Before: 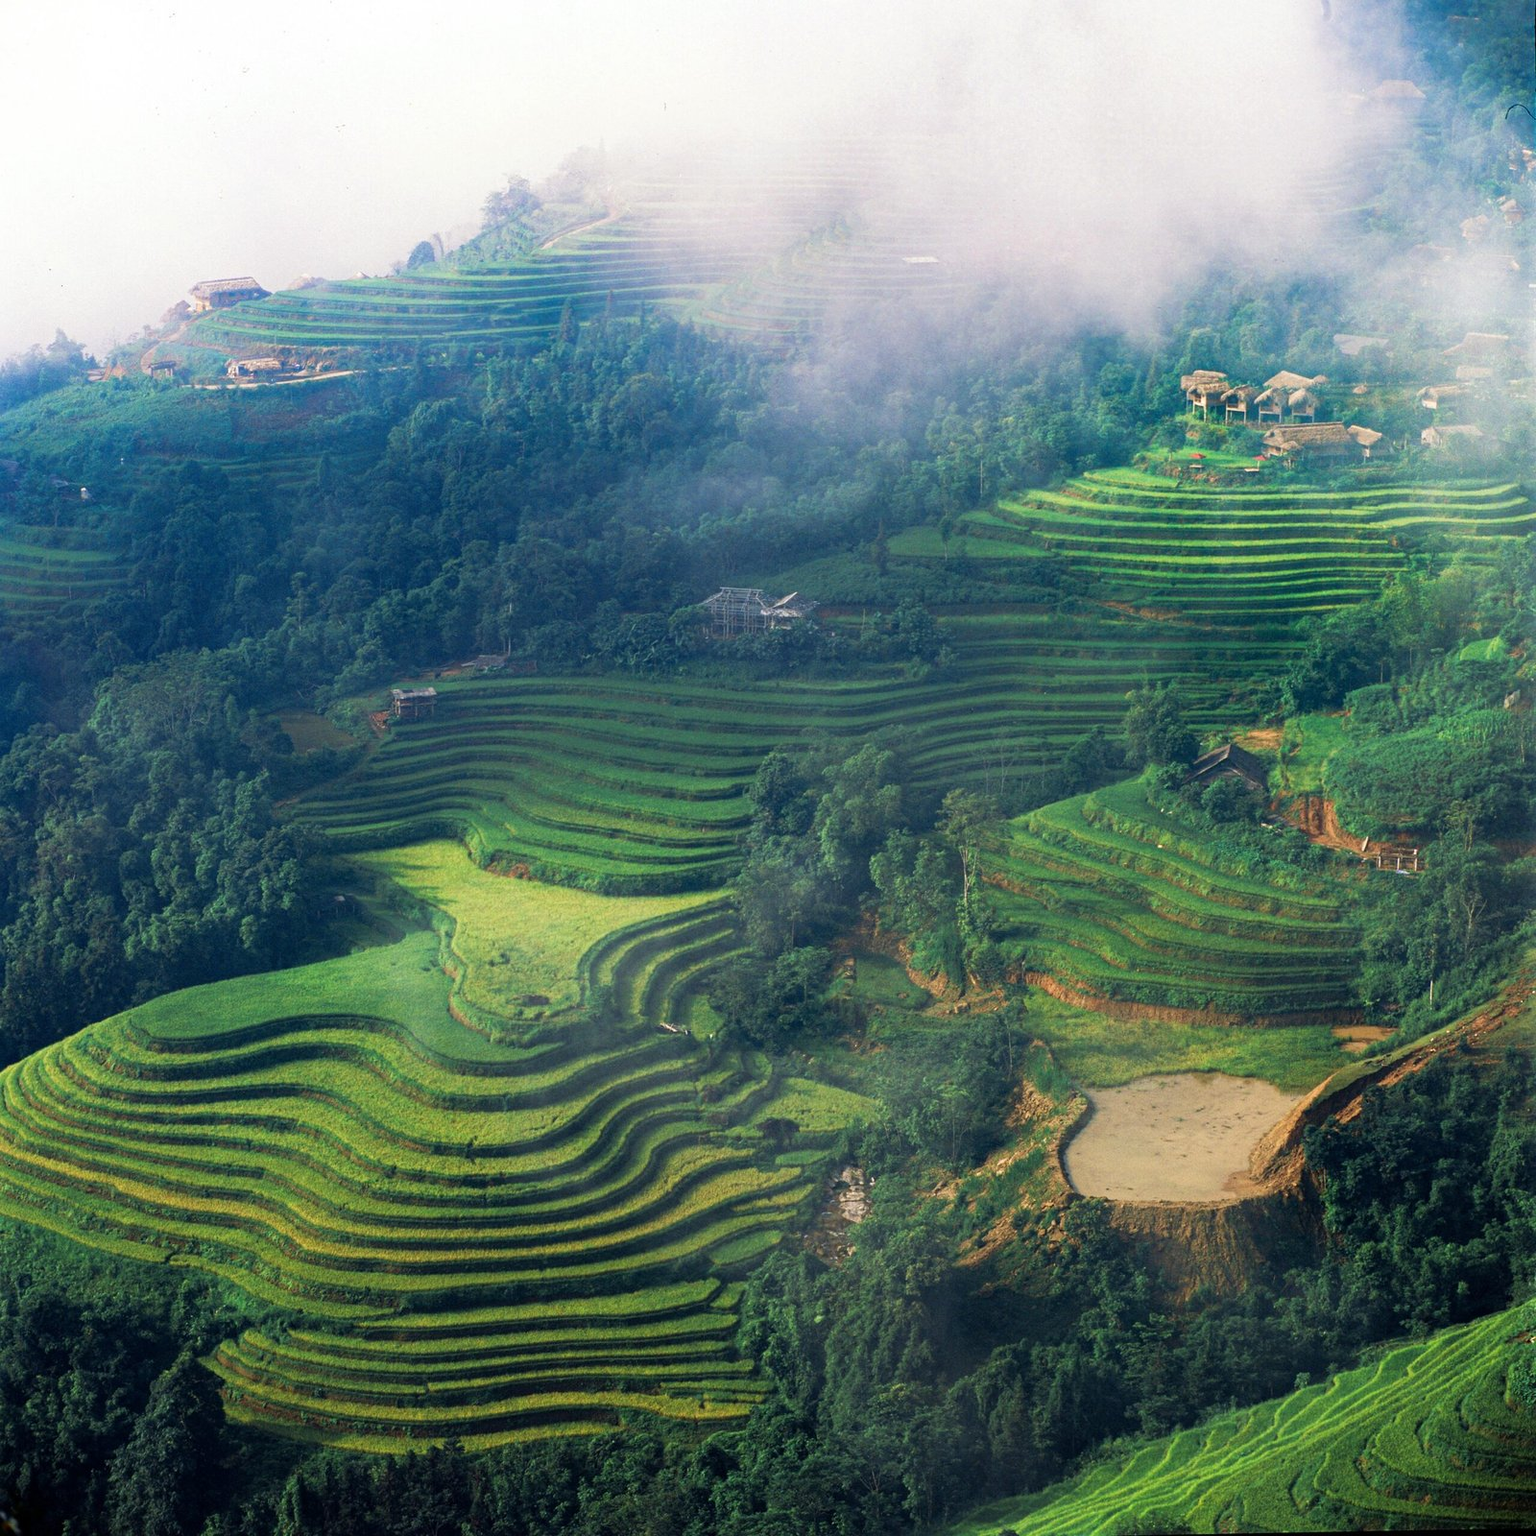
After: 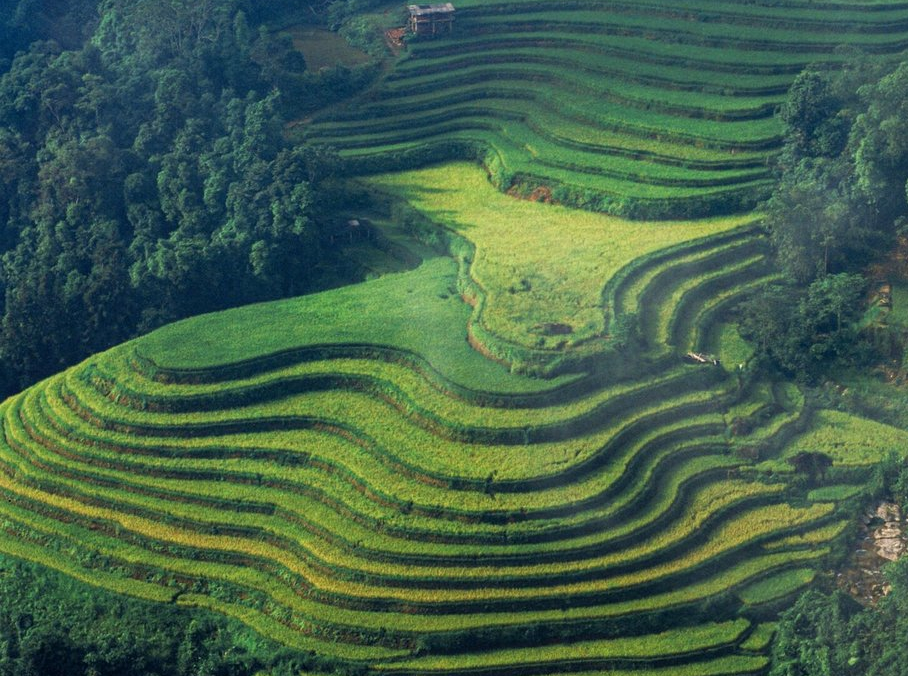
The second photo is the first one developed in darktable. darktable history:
local contrast: detail 109%
crop: top 44.624%, right 43.231%, bottom 13.099%
